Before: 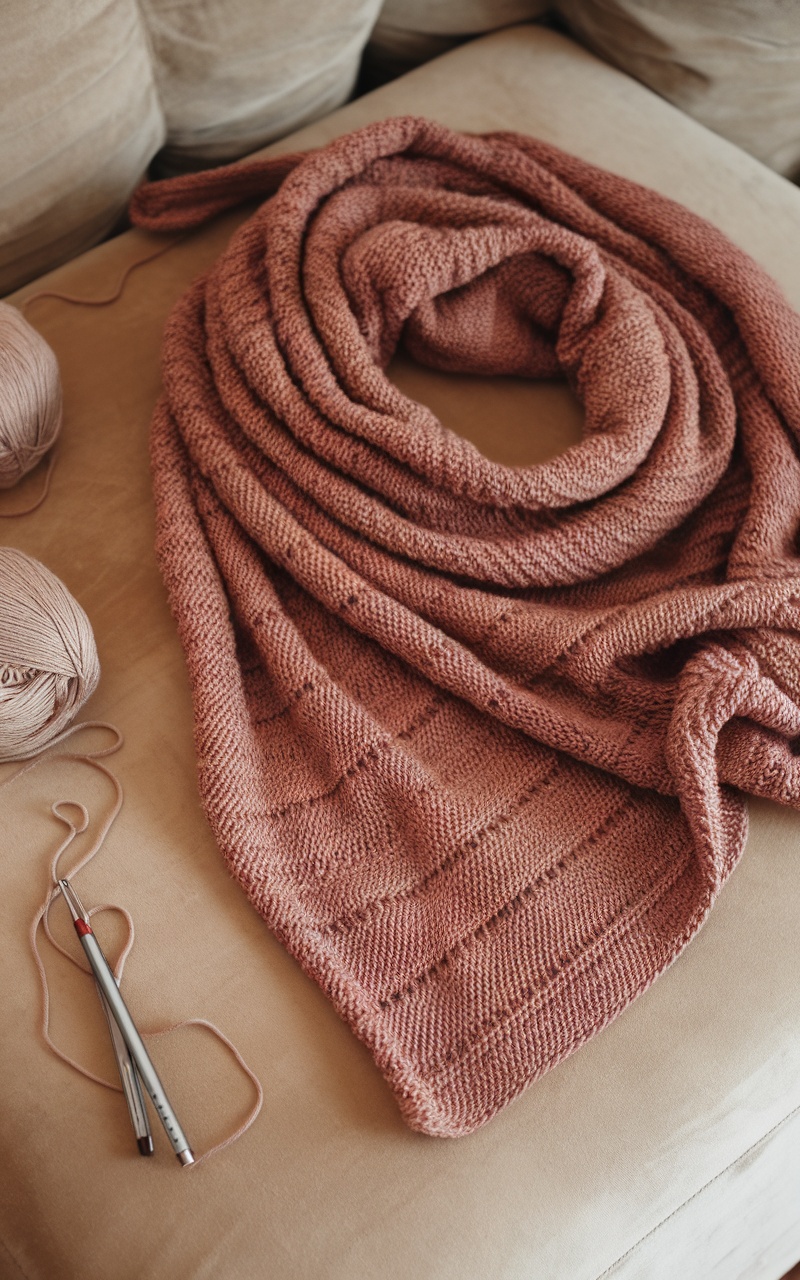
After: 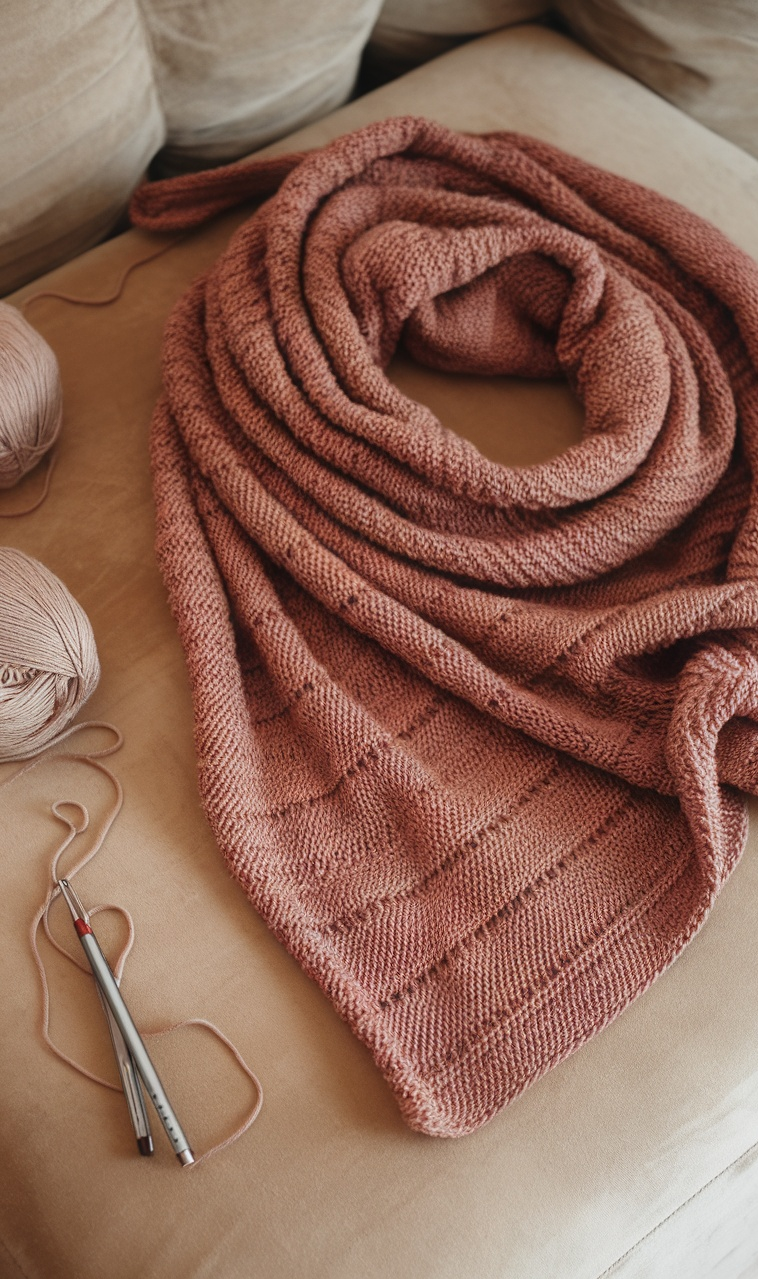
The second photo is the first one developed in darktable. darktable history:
local contrast: mode bilateral grid, contrast 20, coarseness 50, detail 120%, midtone range 0.2
crop and rotate: right 5.167%
contrast equalizer: y [[0.5, 0.488, 0.462, 0.461, 0.491, 0.5], [0.5 ×6], [0.5 ×6], [0 ×6], [0 ×6]]
